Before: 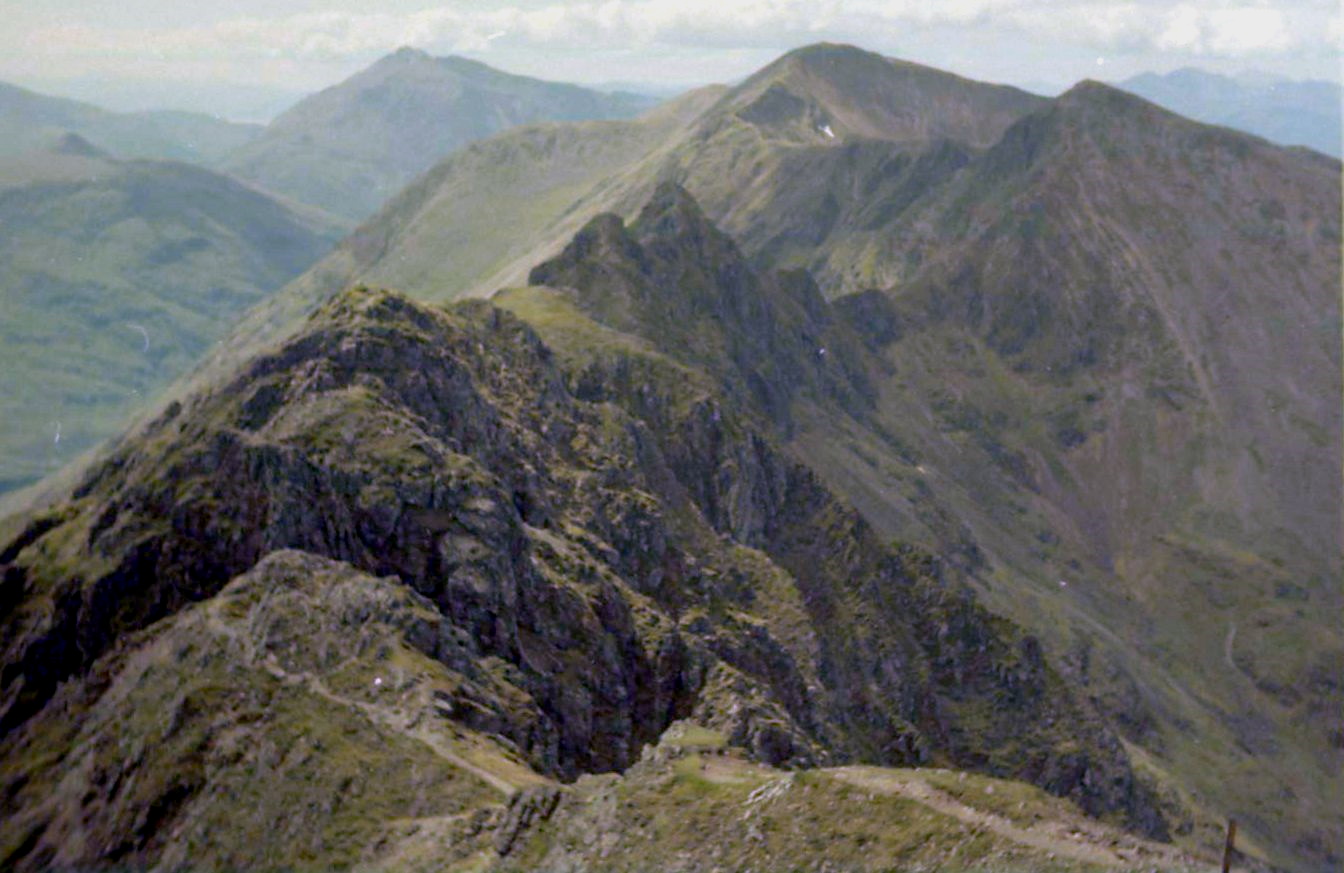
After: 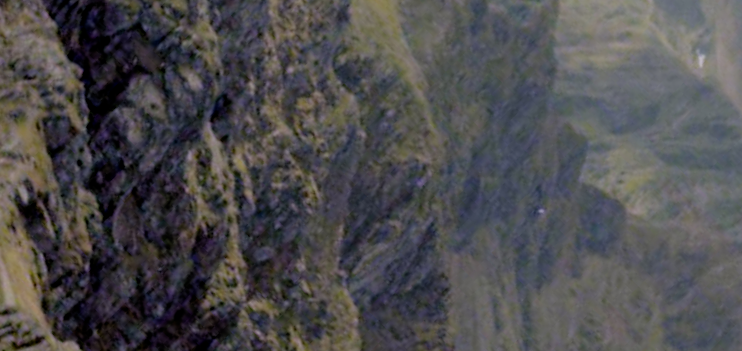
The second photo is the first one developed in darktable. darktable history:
filmic rgb: black relative exposure -8.81 EV, white relative exposure 4.98 EV, threshold 6 EV, target black luminance 0%, hardness 3.79, latitude 66.45%, contrast 0.821, highlights saturation mix 10.84%, shadows ↔ highlights balance 20.48%, enable highlight reconstruction true
crop and rotate: angle -44.92°, top 16.081%, right 0.814%, bottom 11.727%
